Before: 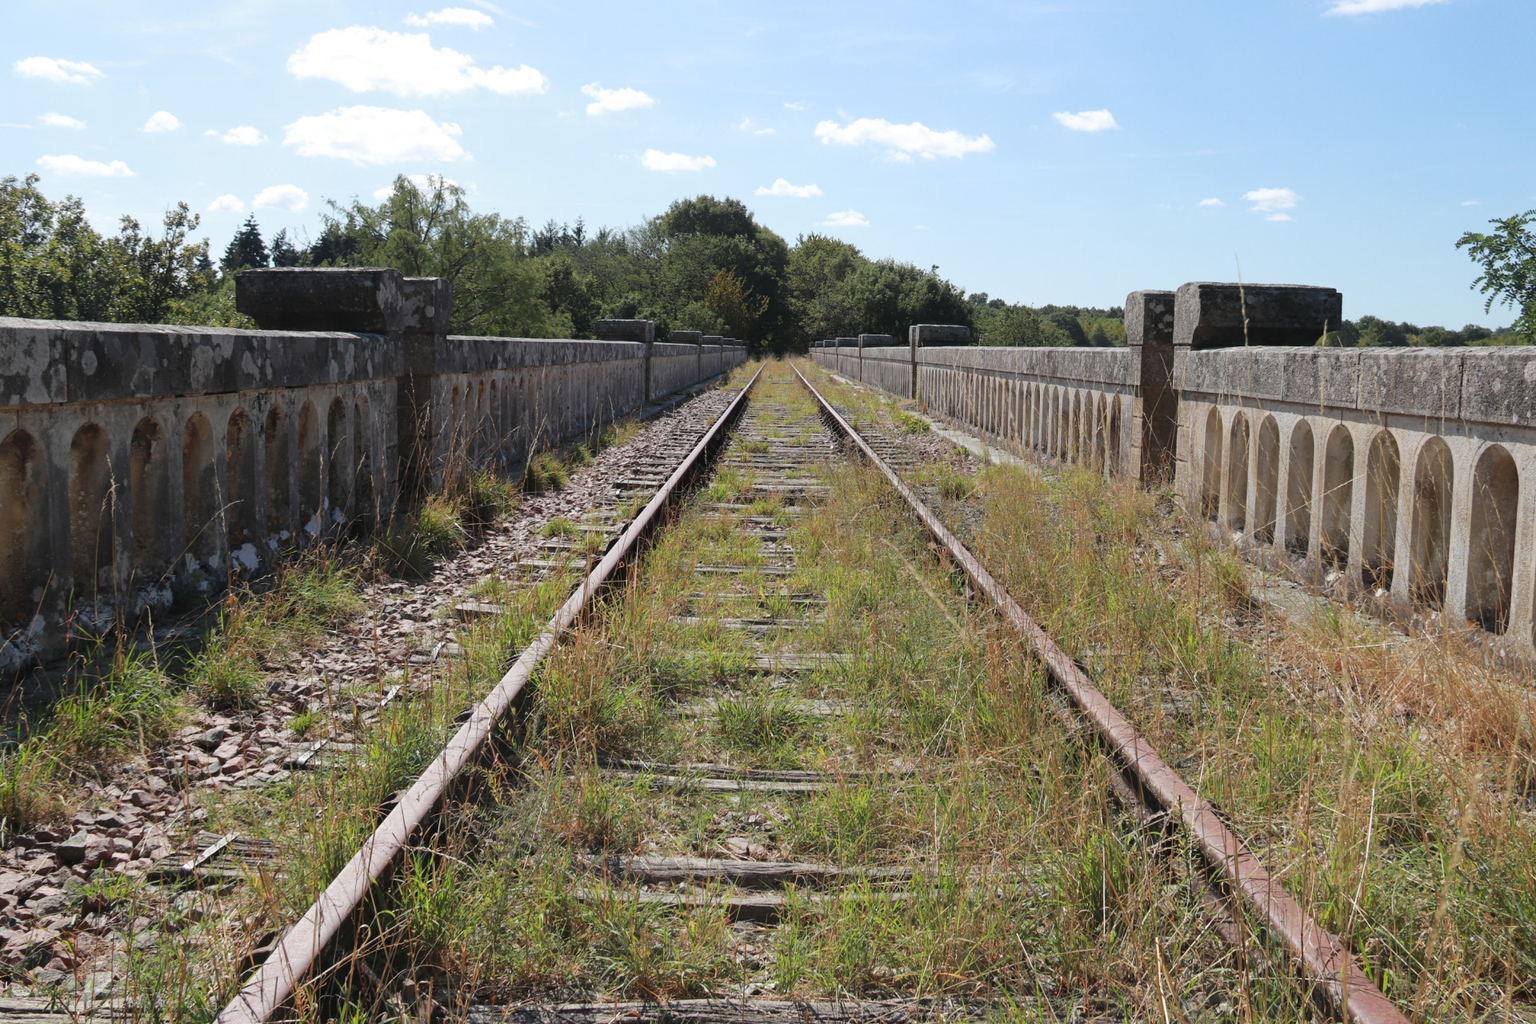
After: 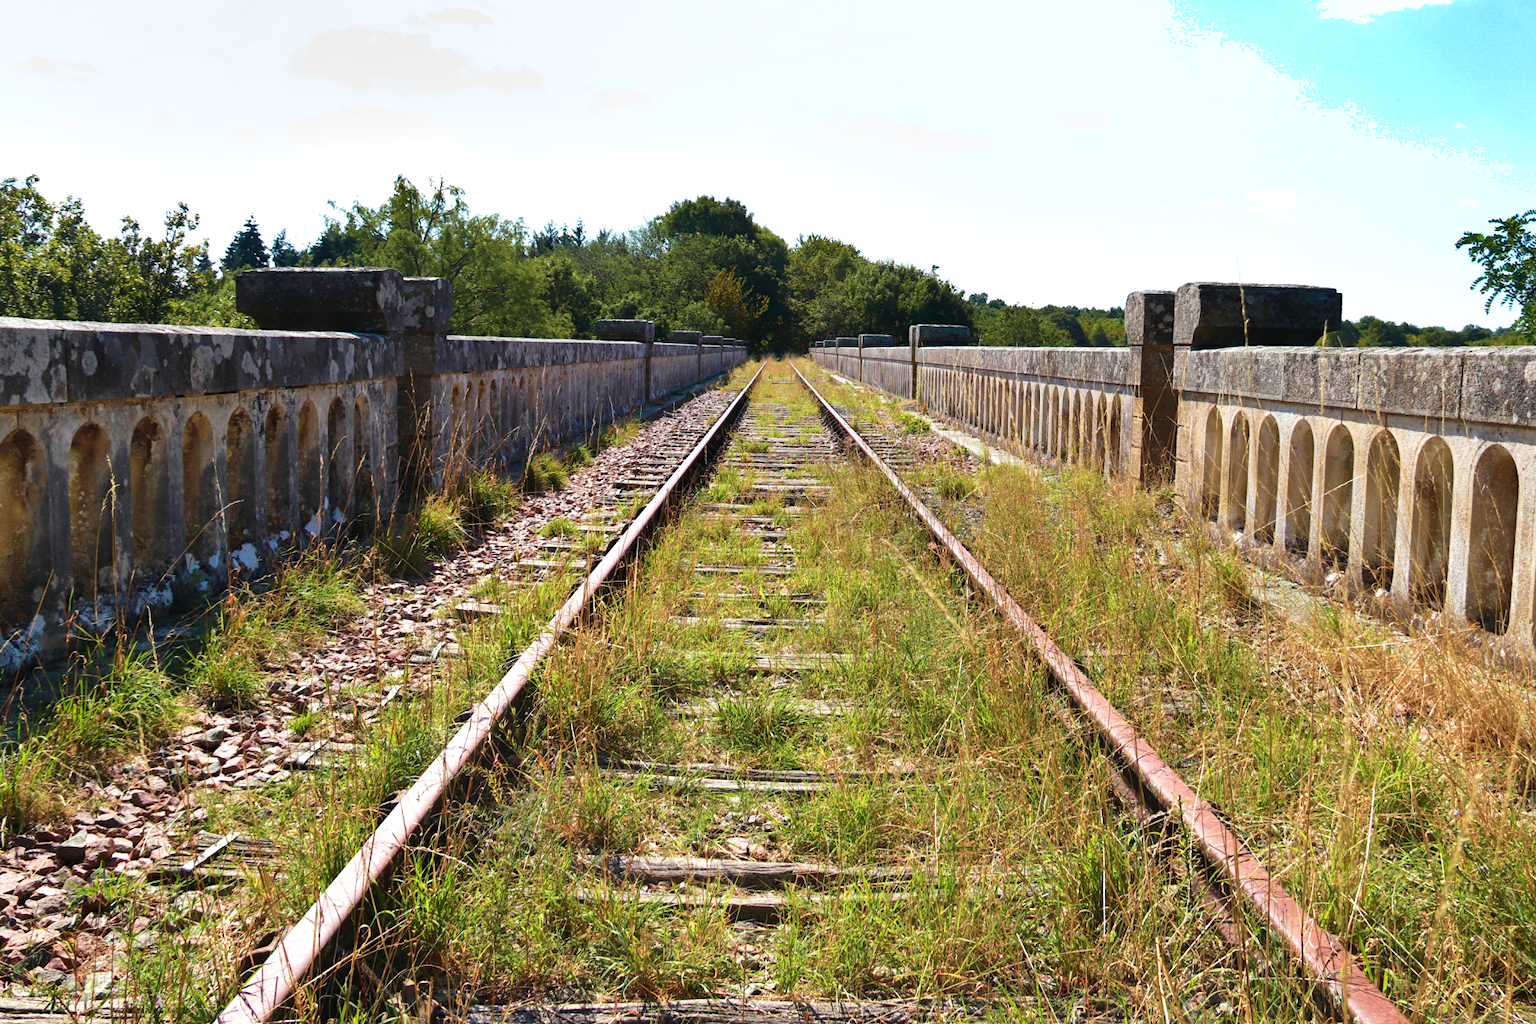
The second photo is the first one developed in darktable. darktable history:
shadows and highlights: white point adjustment 0.05, highlights color adjustment 55.9%, soften with gaussian
exposure: exposure 0.3 EV, compensate highlight preservation false
velvia: strength 56%
color balance rgb: shadows lift › luminance -20%, power › hue 72.24°, highlights gain › luminance 15%, global offset › hue 171.6°, perceptual saturation grading › highlights -15%, perceptual saturation grading › shadows 25%, global vibrance 35%, contrast 10%
